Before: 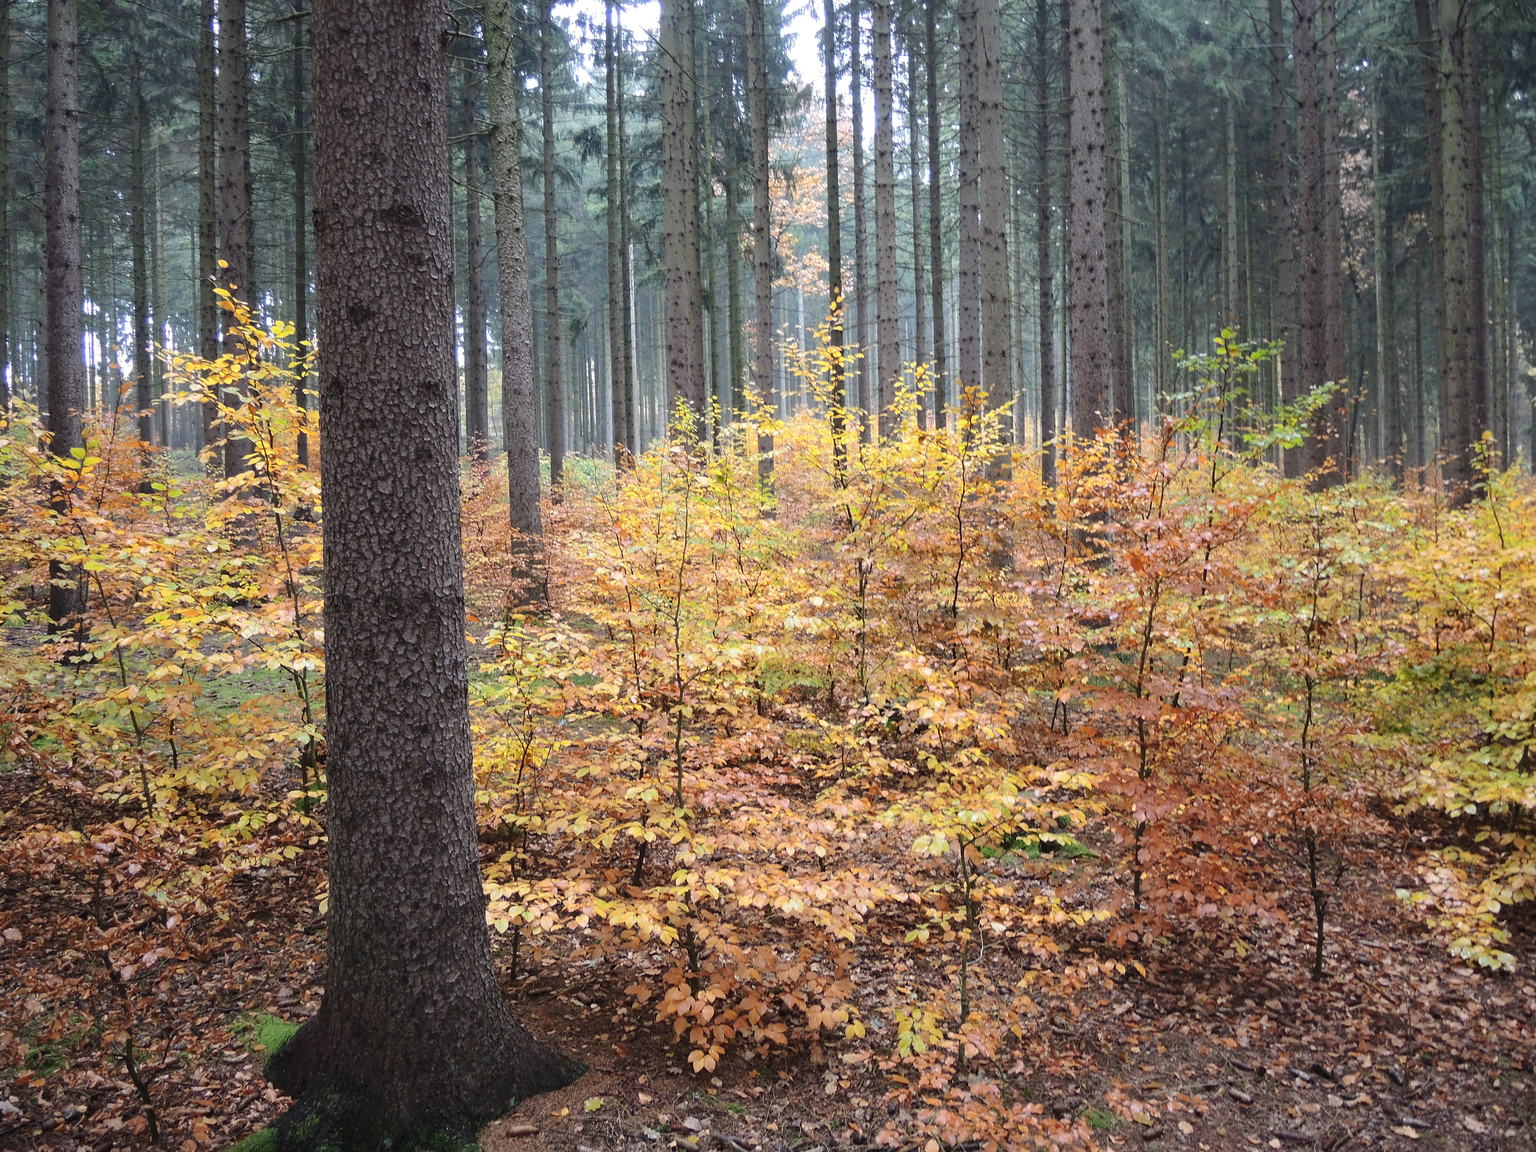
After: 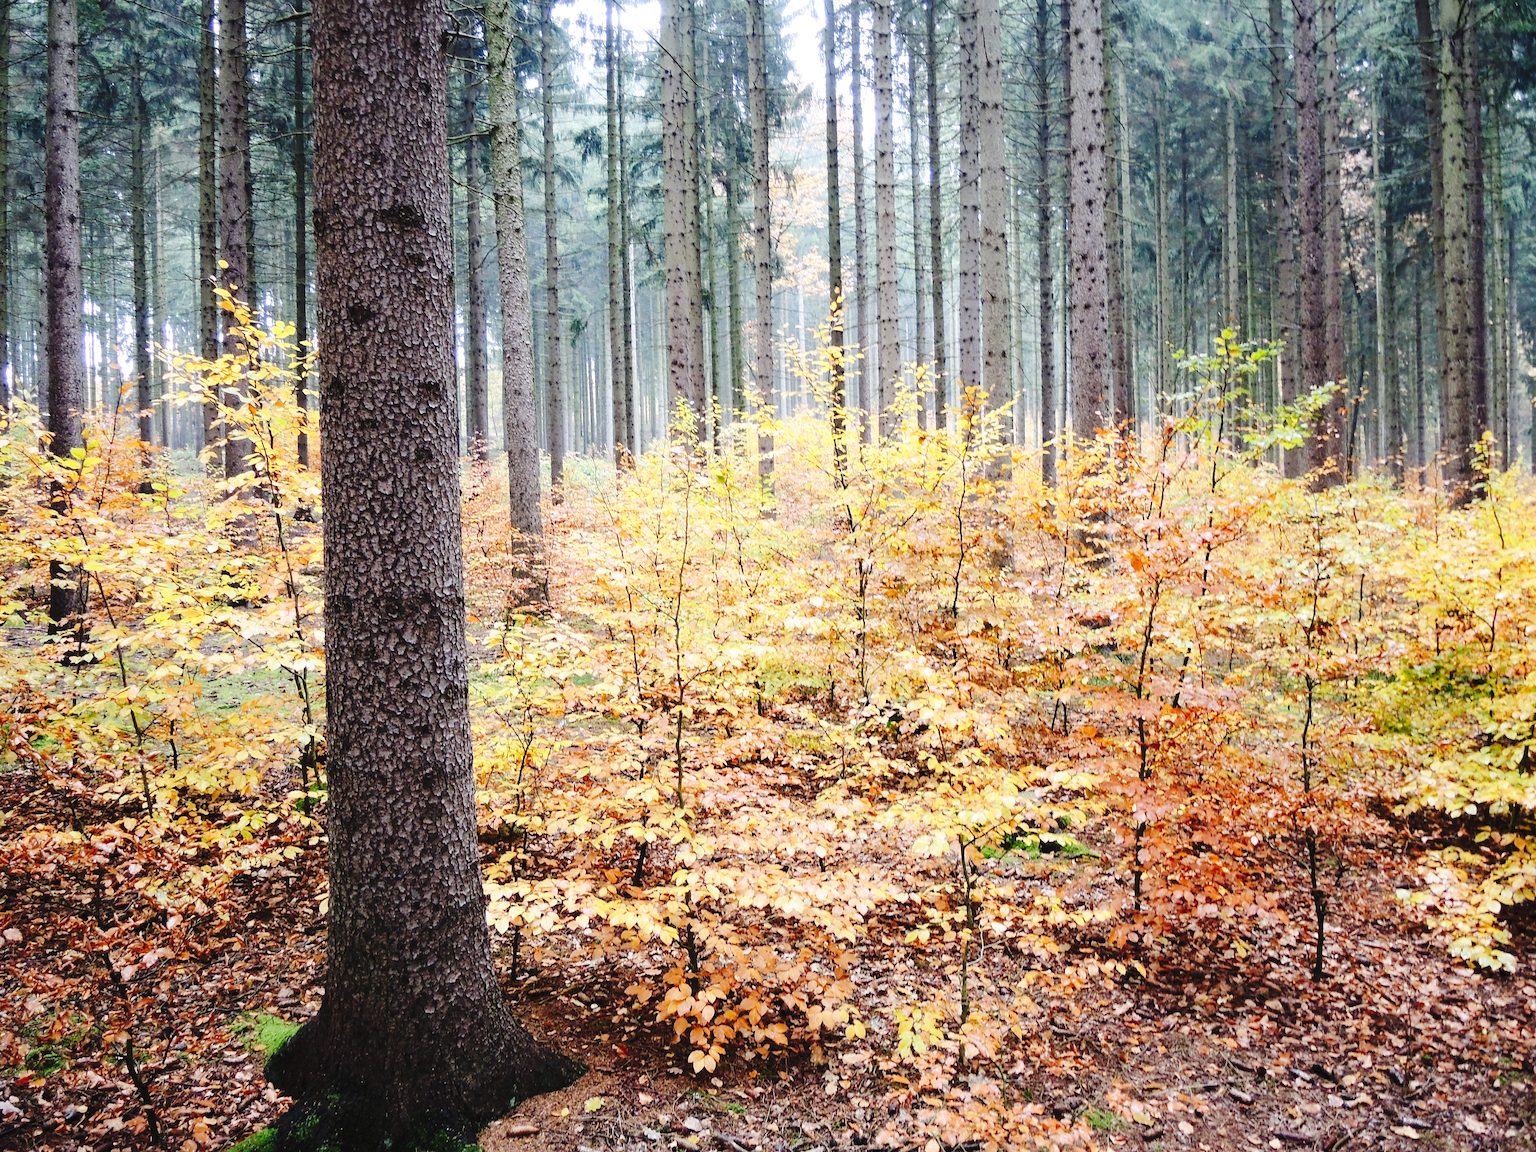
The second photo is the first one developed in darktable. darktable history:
base curve: curves: ch0 [(0, 0) (0.032, 0.037) (0.105, 0.228) (0.435, 0.76) (0.856, 0.983) (1, 1)], preserve colors none
tone curve: curves: ch0 [(0, 0) (0.003, 0.002) (0.011, 0.009) (0.025, 0.019) (0.044, 0.031) (0.069, 0.044) (0.1, 0.061) (0.136, 0.087) (0.177, 0.127) (0.224, 0.172) (0.277, 0.226) (0.335, 0.295) (0.399, 0.367) (0.468, 0.445) (0.543, 0.536) (0.623, 0.626) (0.709, 0.717) (0.801, 0.806) (0.898, 0.889) (1, 1)], preserve colors none
